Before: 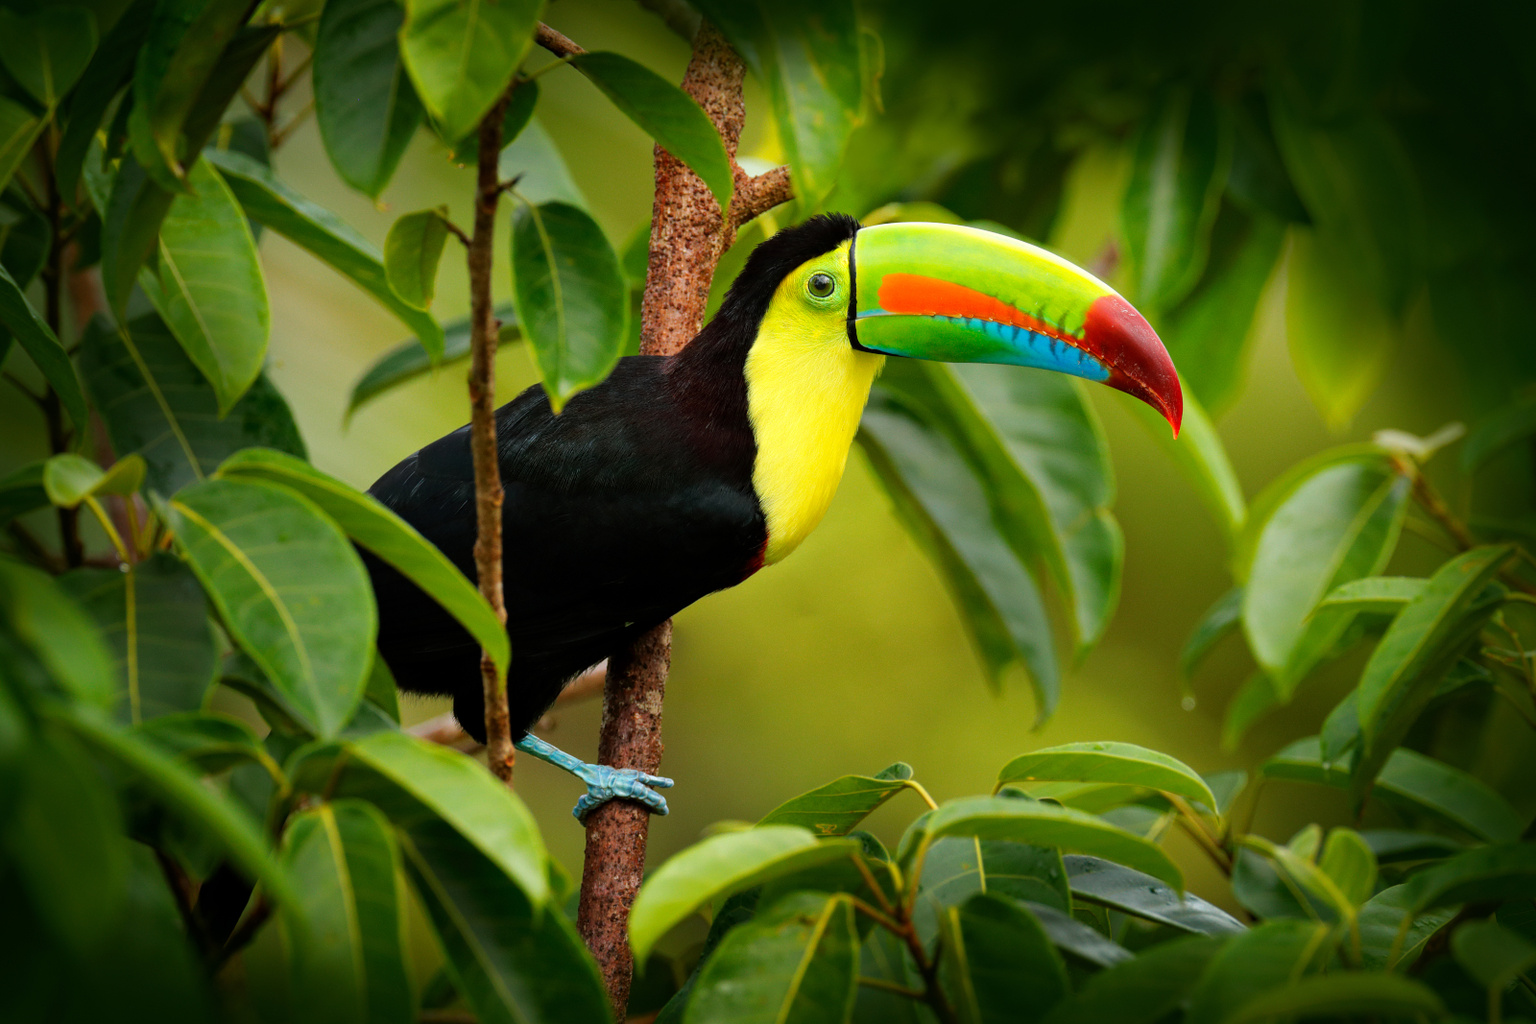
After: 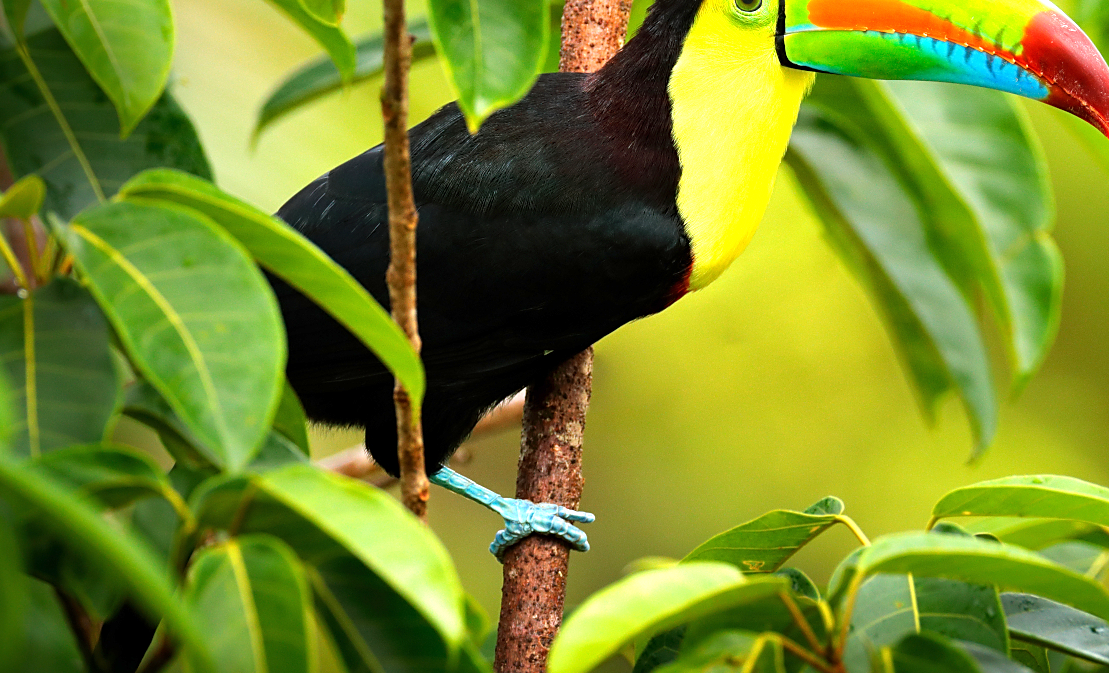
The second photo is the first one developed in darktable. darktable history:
sharpen: radius 1.843, amount 0.395, threshold 1.457
exposure: exposure 1 EV, compensate exposure bias true, compensate highlight preservation false
crop: left 6.733%, top 27.932%, right 23.951%, bottom 8.959%
